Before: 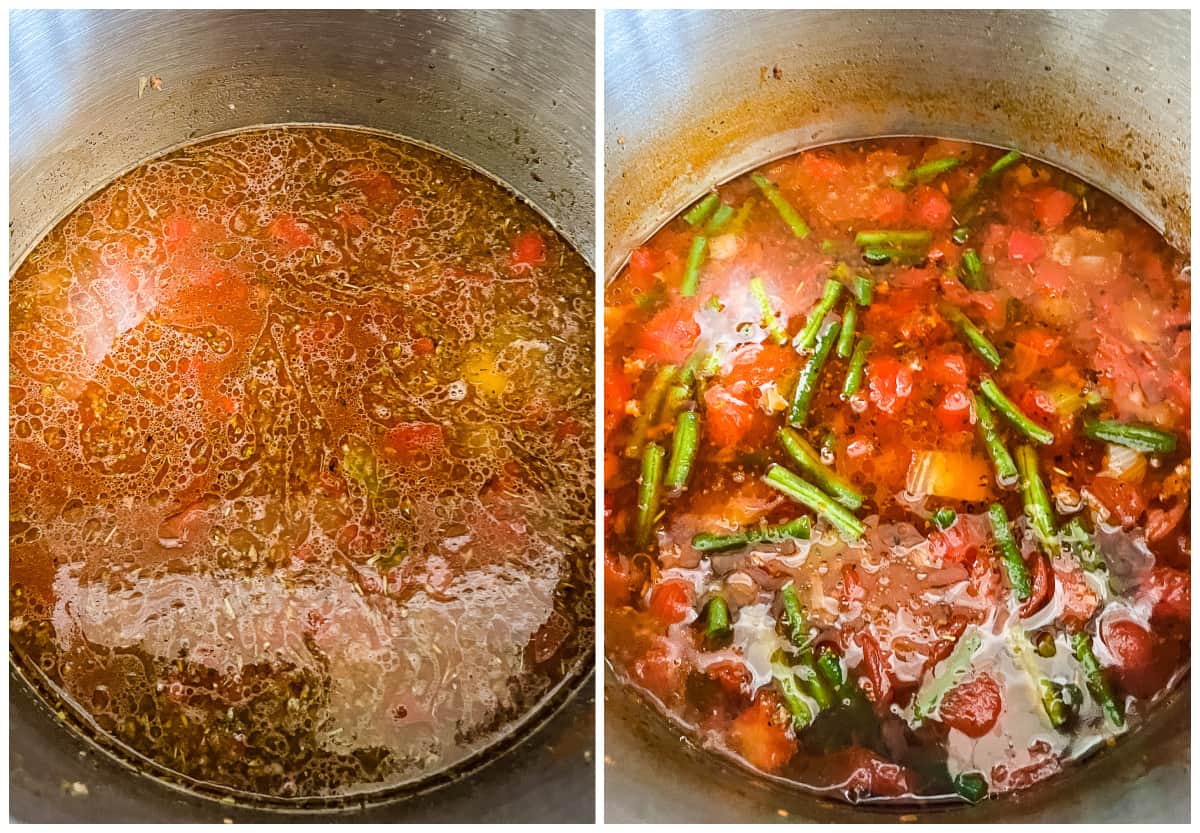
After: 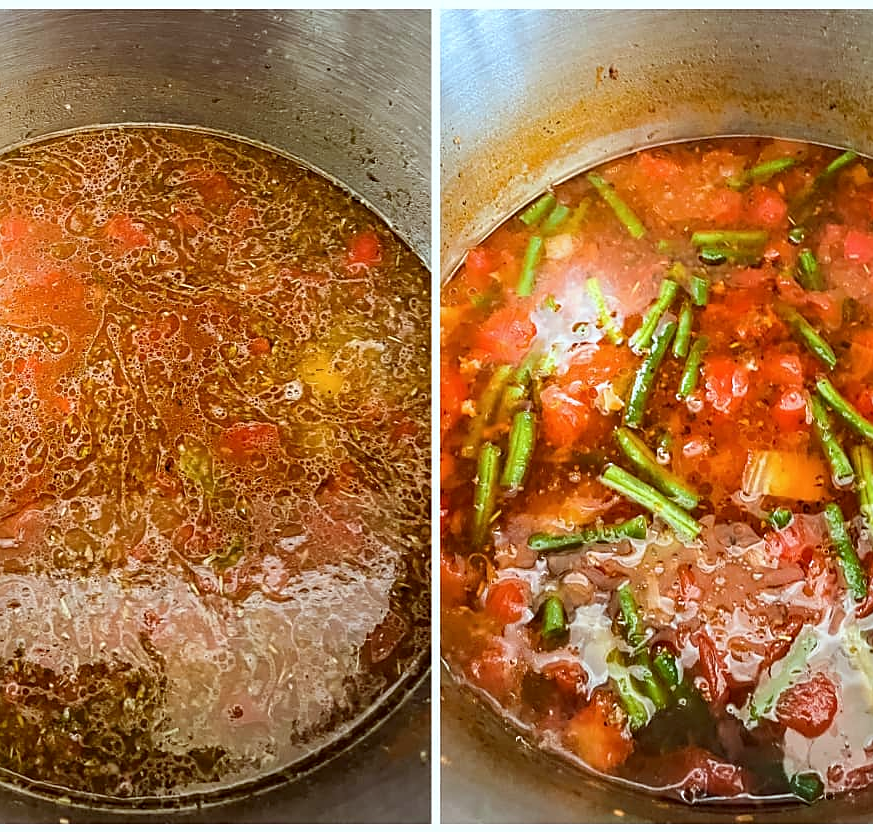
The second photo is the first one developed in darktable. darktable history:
crop: left 13.748%, right 13.439%
color correction: highlights a* -4.93, highlights b* -3.98, shadows a* 4.21, shadows b* 4.44
sharpen: radius 1.821, amount 0.4, threshold 1.206
